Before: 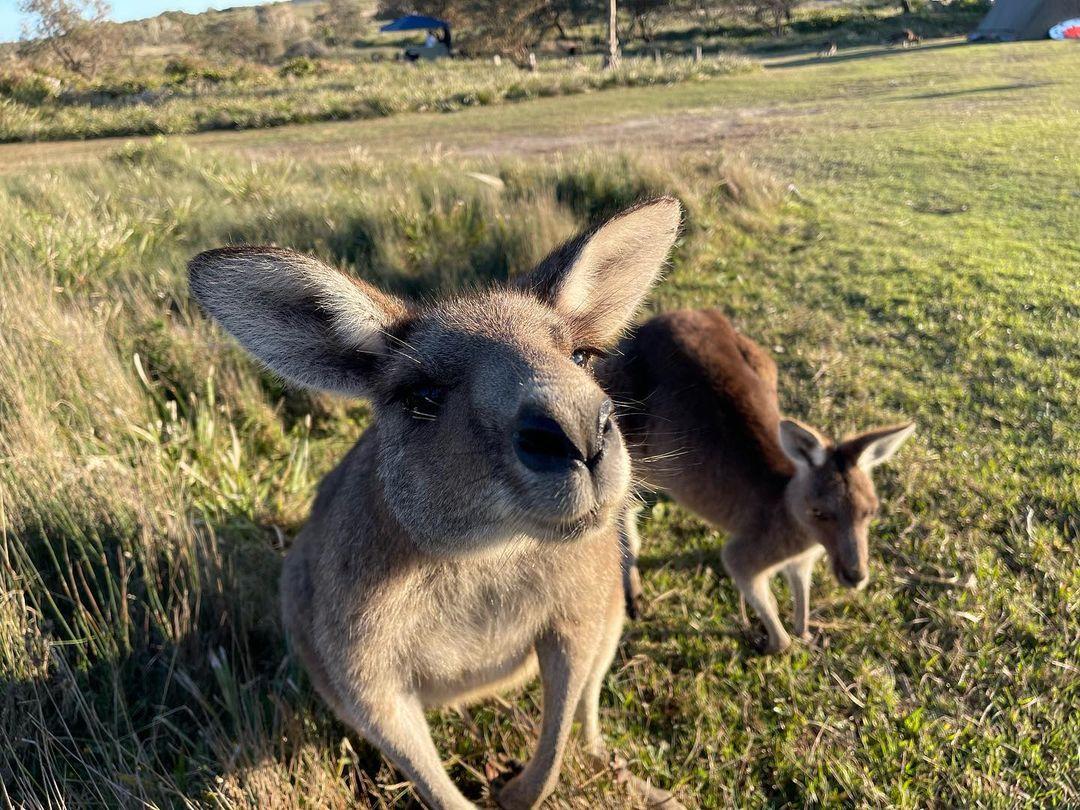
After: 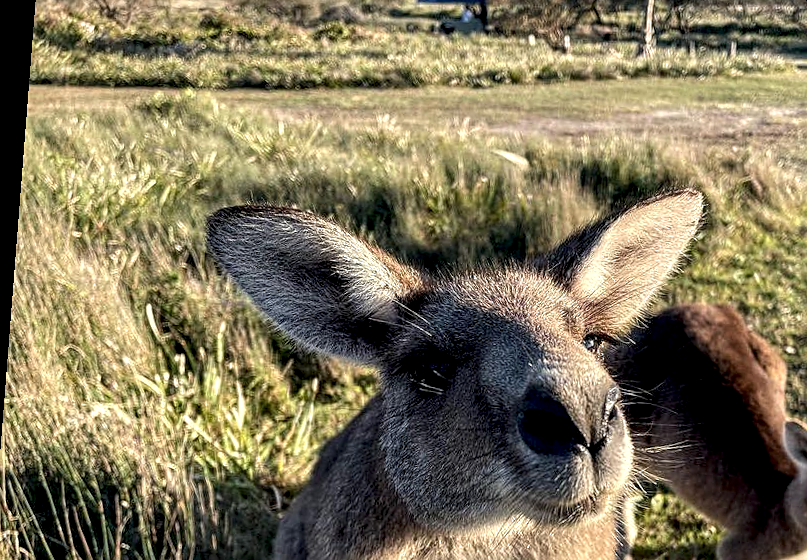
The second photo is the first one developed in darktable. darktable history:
crop and rotate: angle -4.48°, left 1.972%, top 6.646%, right 27.232%, bottom 30.461%
sharpen: amount 0.49
local contrast: highlights 60%, shadows 63%, detail 160%
shadows and highlights: white point adjustment 0.034, soften with gaussian
